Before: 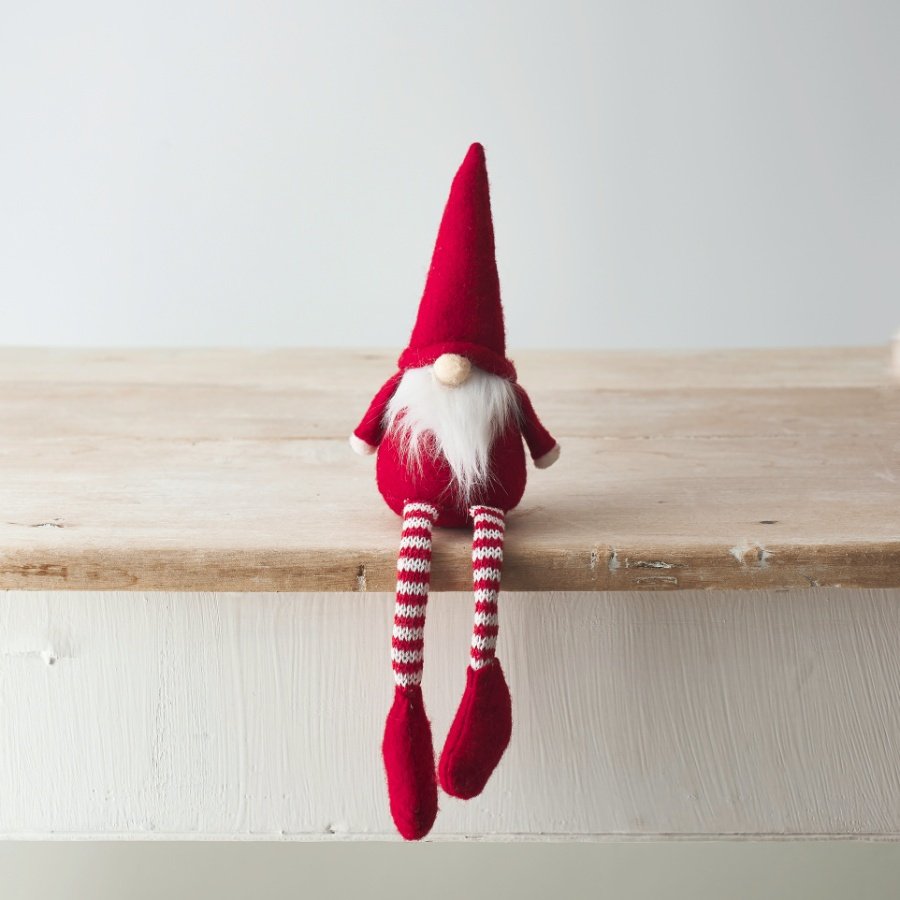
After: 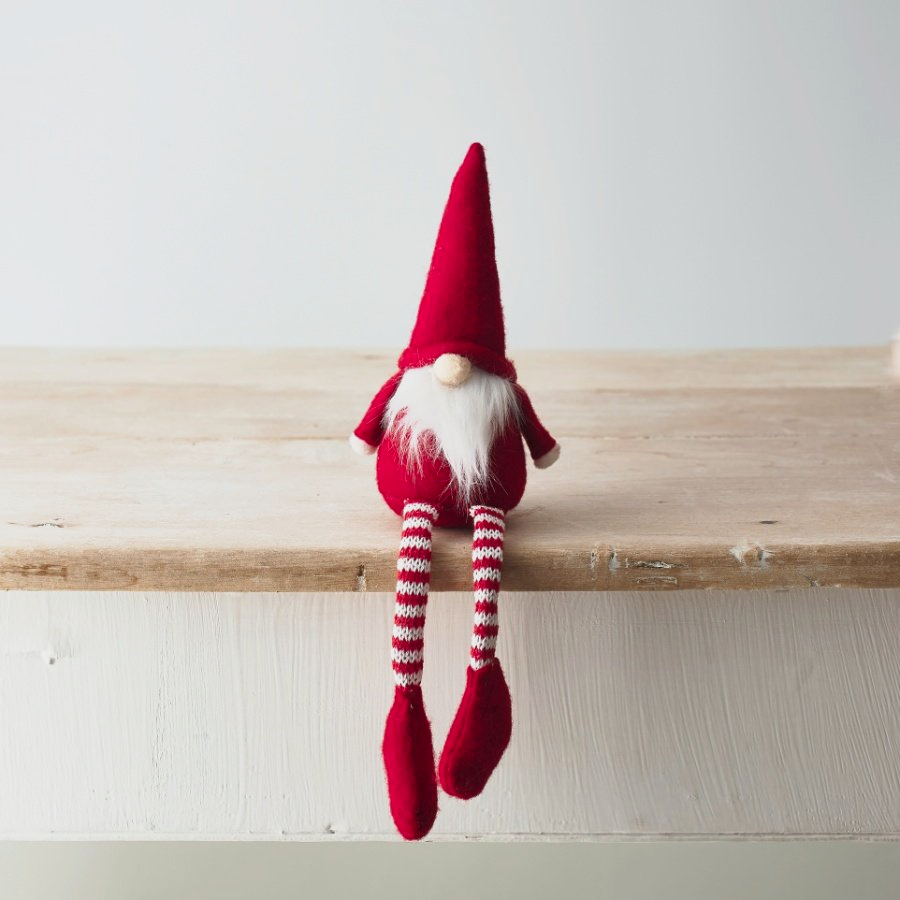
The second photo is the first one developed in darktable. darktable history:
tone curve: curves: ch0 [(0, 0) (0.058, 0.037) (0.214, 0.183) (0.304, 0.288) (0.561, 0.554) (0.687, 0.677) (0.768, 0.768) (0.858, 0.861) (0.987, 0.945)]; ch1 [(0, 0) (0.172, 0.123) (0.312, 0.296) (0.432, 0.448) (0.471, 0.469) (0.502, 0.5) (0.521, 0.505) (0.565, 0.569) (0.663, 0.663) (0.703, 0.721) (0.857, 0.917) (1, 1)]; ch2 [(0, 0) (0.411, 0.424) (0.485, 0.497) (0.502, 0.5) (0.517, 0.511) (0.556, 0.562) (0.626, 0.594) (0.709, 0.661) (1, 1)], preserve colors none
